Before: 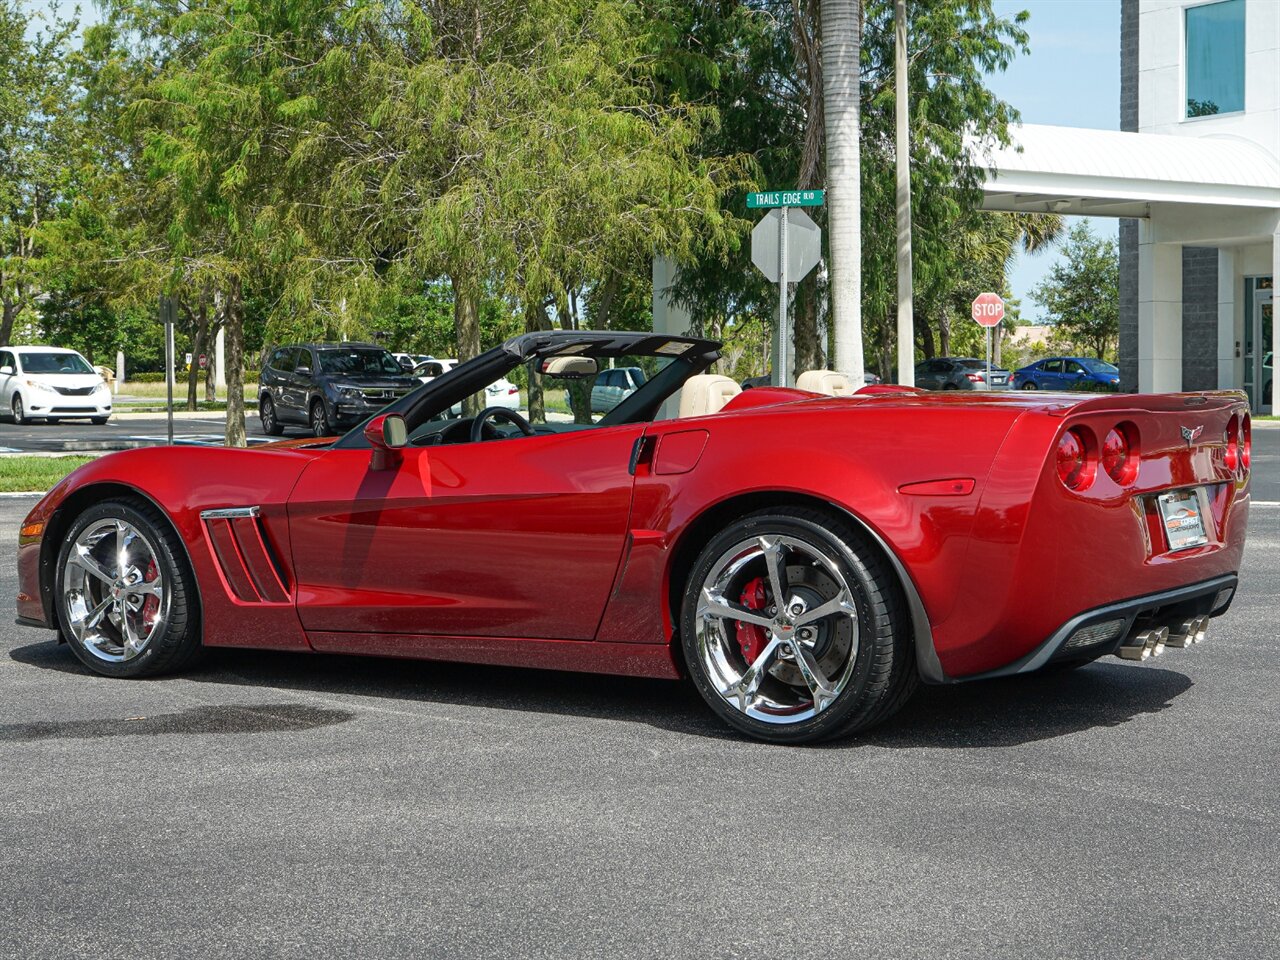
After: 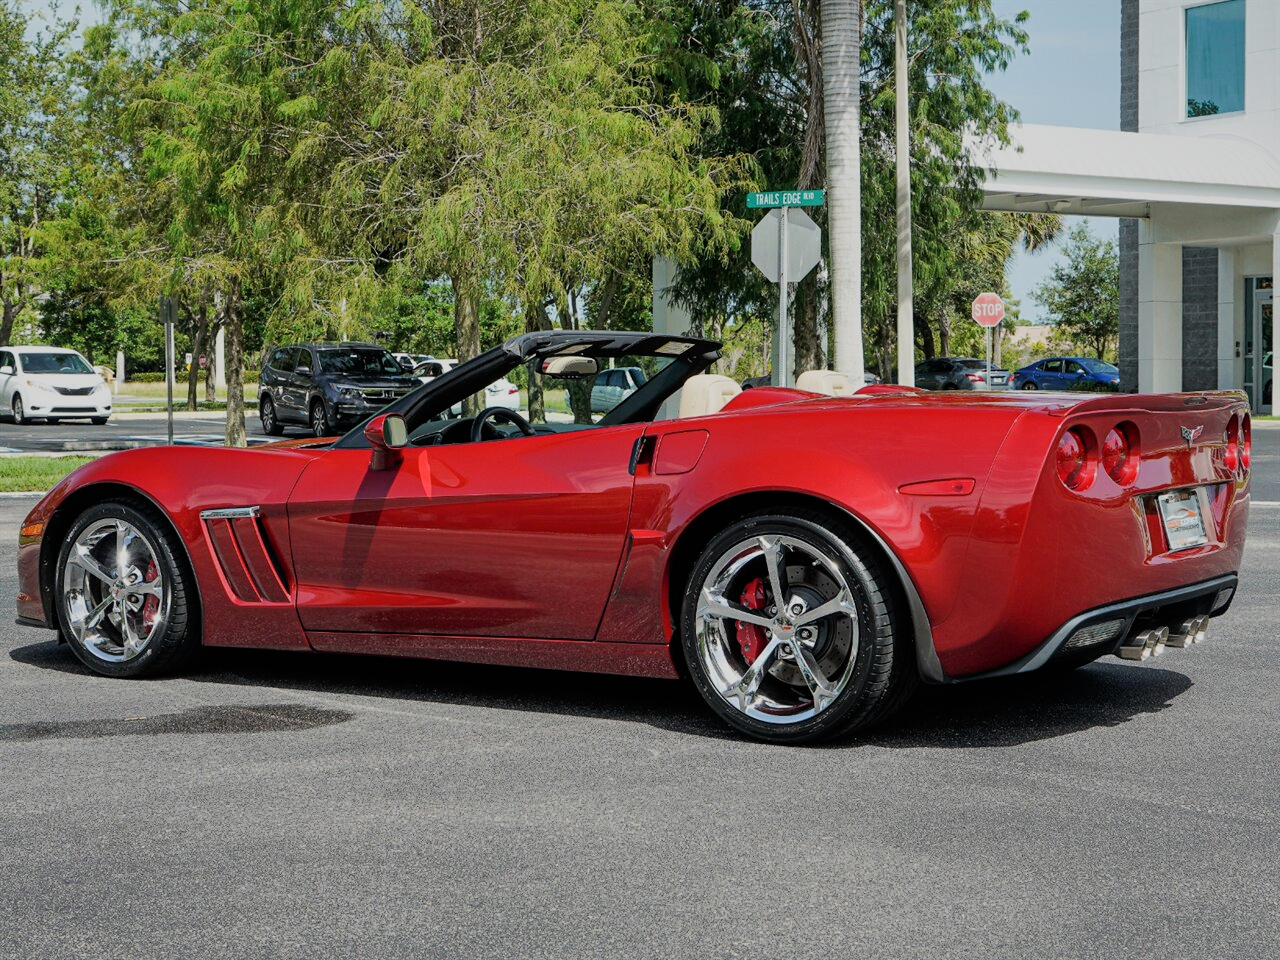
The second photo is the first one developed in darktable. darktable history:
shadows and highlights: radius 134.85, soften with gaussian
filmic rgb: black relative exposure -7.65 EV, white relative exposure 4.56 EV, hardness 3.61
